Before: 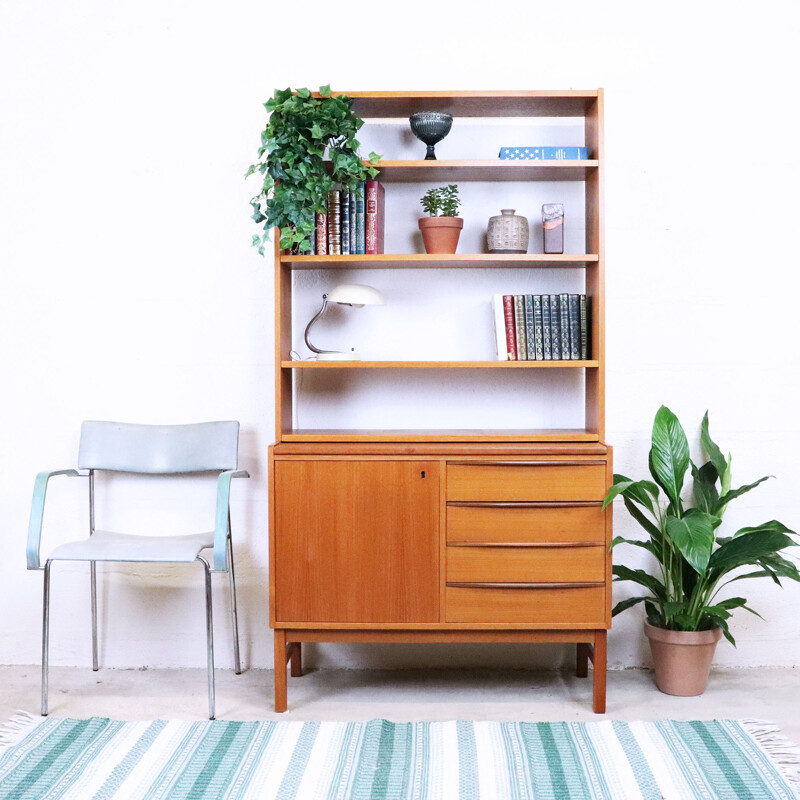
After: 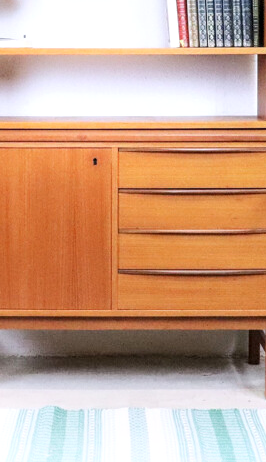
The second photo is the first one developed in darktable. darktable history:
crop: left 41.03%, top 39.227%, right 25.617%, bottom 2.972%
shadows and highlights: shadows -89.55, highlights 90.79, soften with gaussian
local contrast: on, module defaults
